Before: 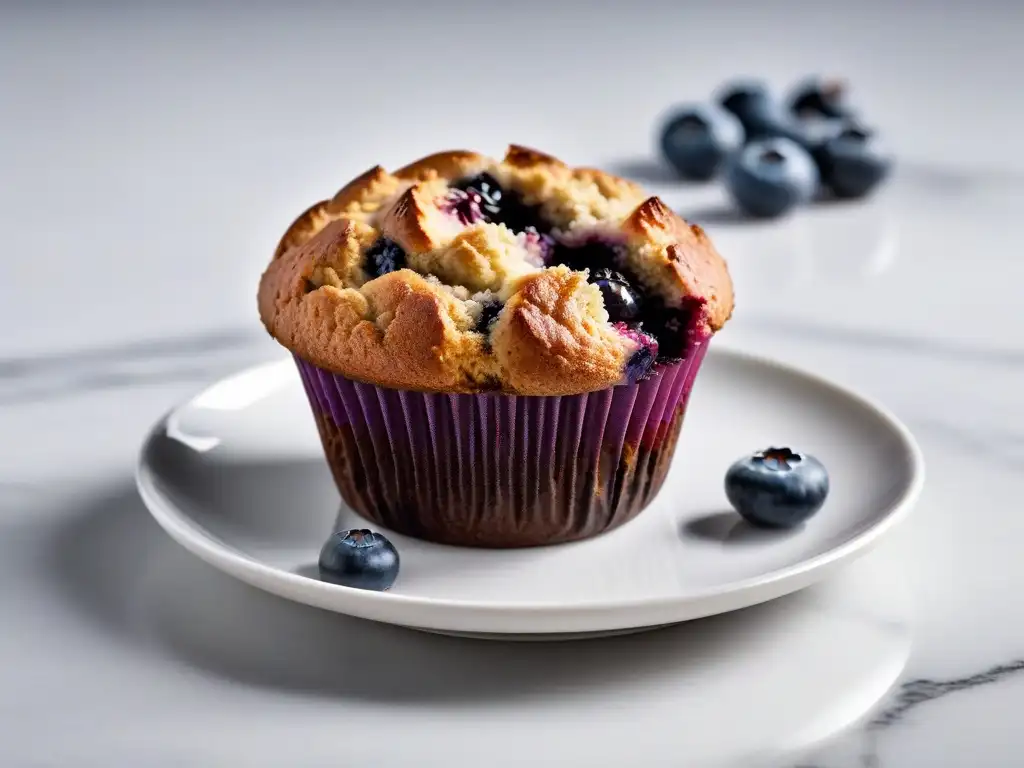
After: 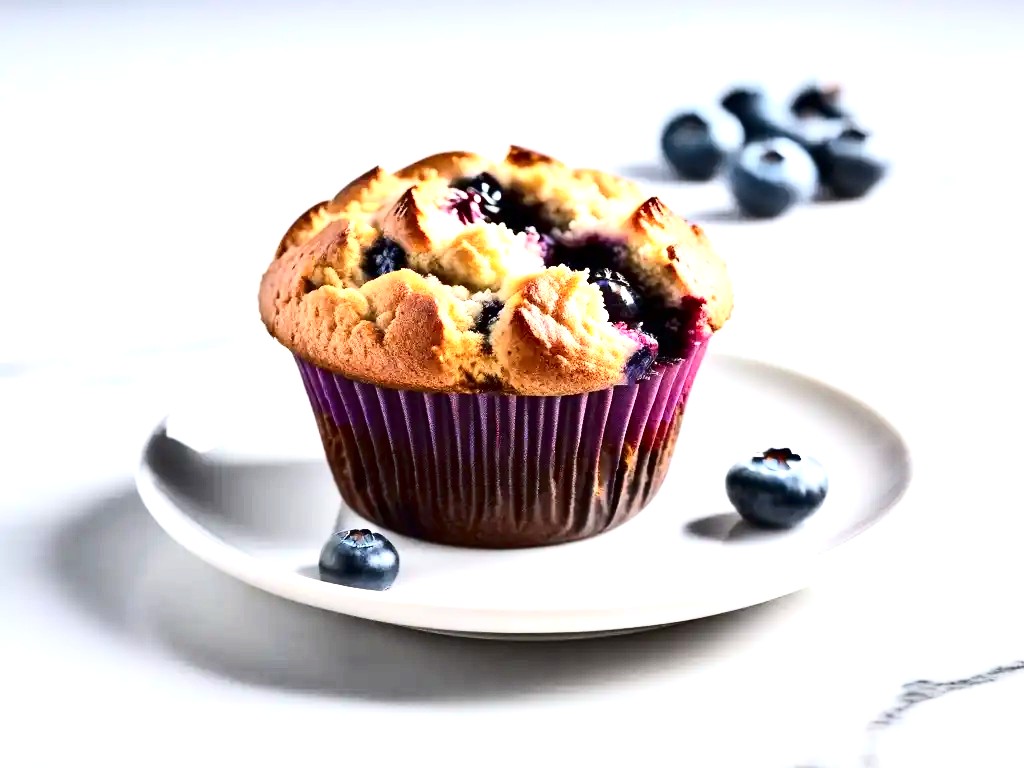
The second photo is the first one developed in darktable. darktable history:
contrast brightness saturation: contrast 0.28
exposure: exposure 1.223 EV, compensate highlight preservation false
